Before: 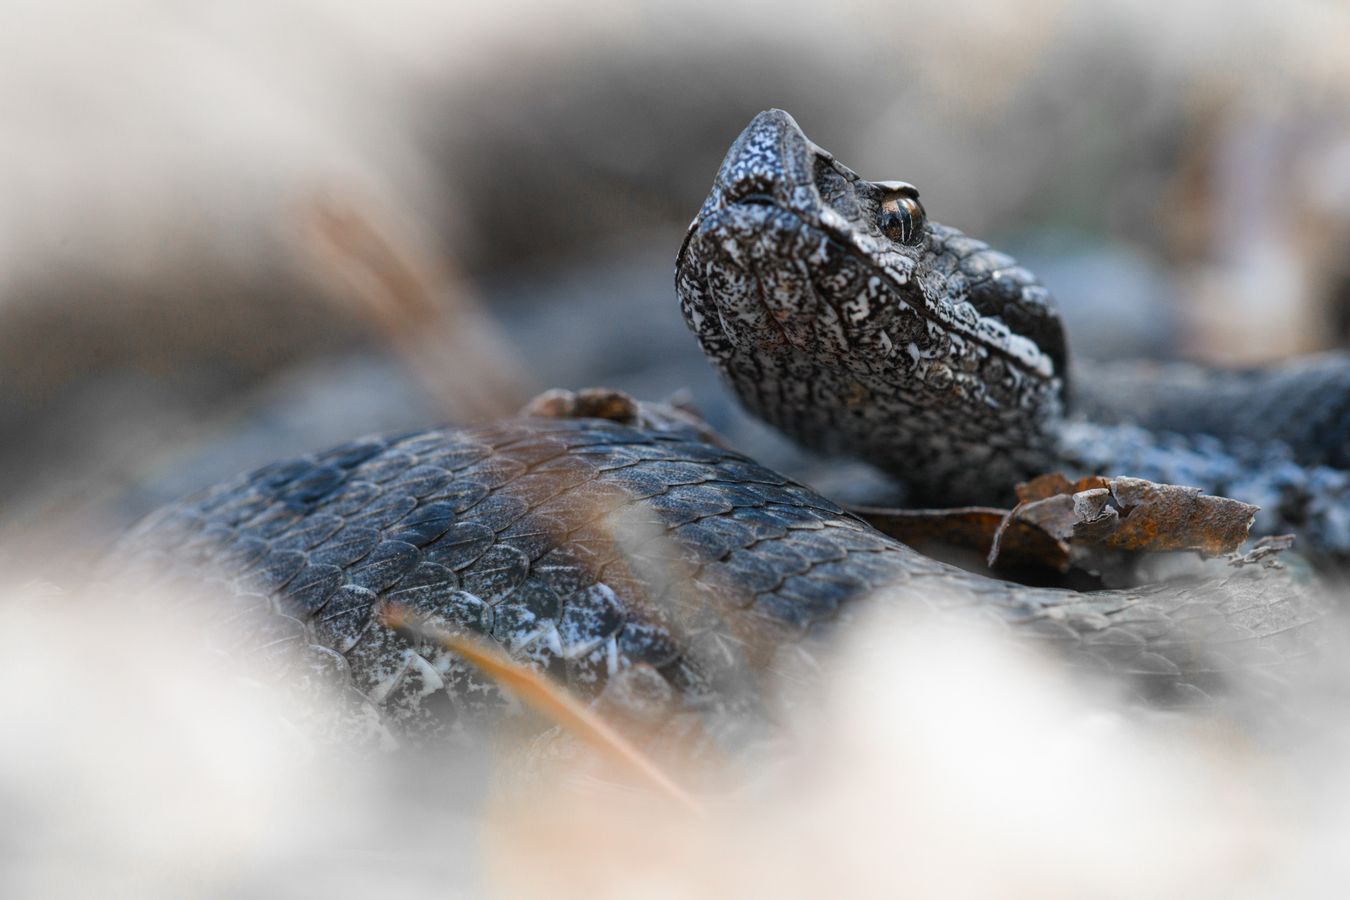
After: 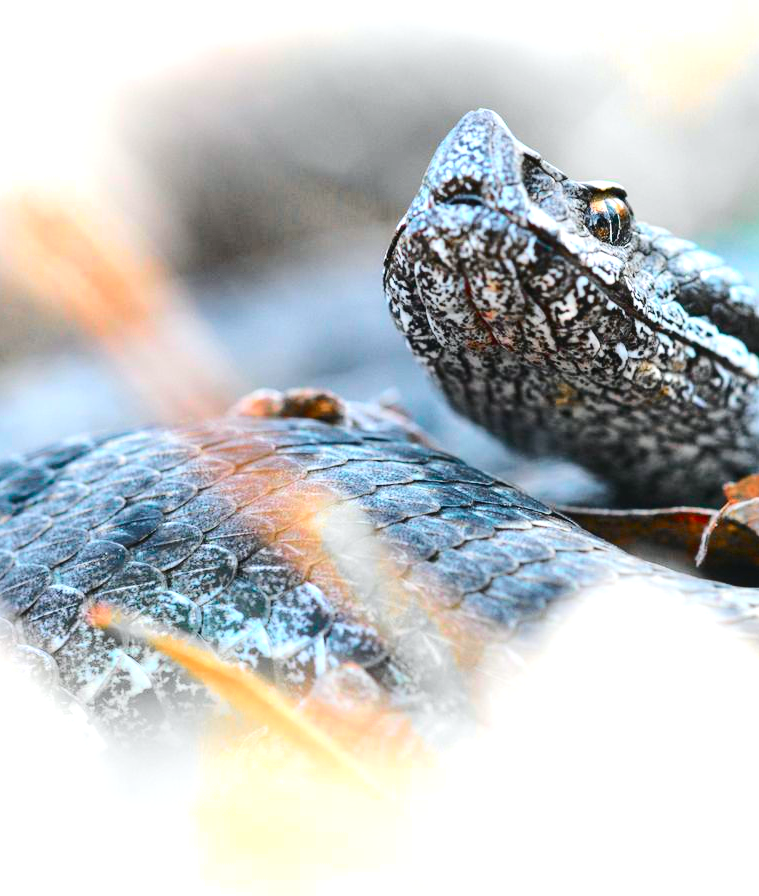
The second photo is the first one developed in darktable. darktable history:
tone curve: curves: ch0 [(0, 0.023) (0.103, 0.087) (0.277, 0.28) (0.438, 0.547) (0.546, 0.678) (0.735, 0.843) (0.994, 1)]; ch1 [(0, 0) (0.371, 0.261) (0.465, 0.42) (0.488, 0.477) (0.512, 0.513) (0.542, 0.581) (0.574, 0.647) (0.636, 0.747) (1, 1)]; ch2 [(0, 0) (0.369, 0.388) (0.449, 0.431) (0.478, 0.471) (0.516, 0.517) (0.575, 0.642) (0.649, 0.726) (1, 1)], color space Lab, independent channels, preserve colors none
crop: left 21.674%, right 22.086%
exposure: exposure 1.25 EV, compensate exposure bias true, compensate highlight preservation false
vignetting: fall-off start 116.67%, fall-off radius 59.26%, brightness -0.31, saturation -0.056
